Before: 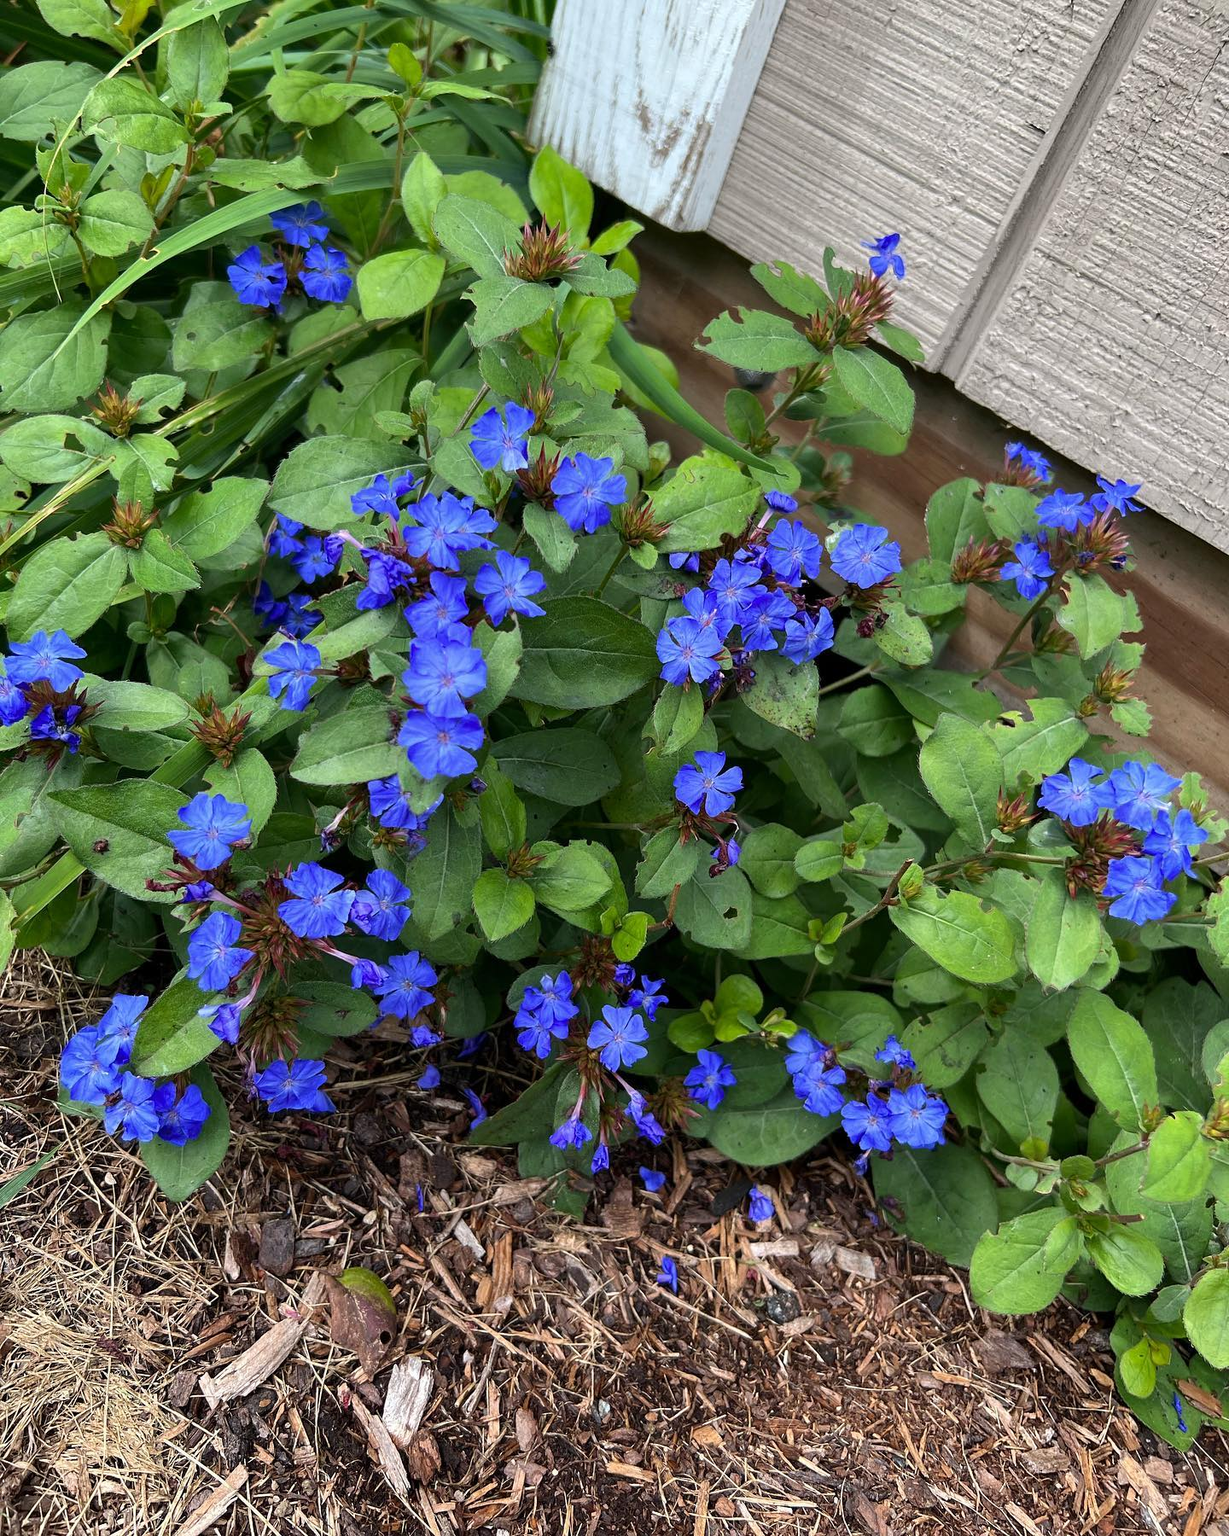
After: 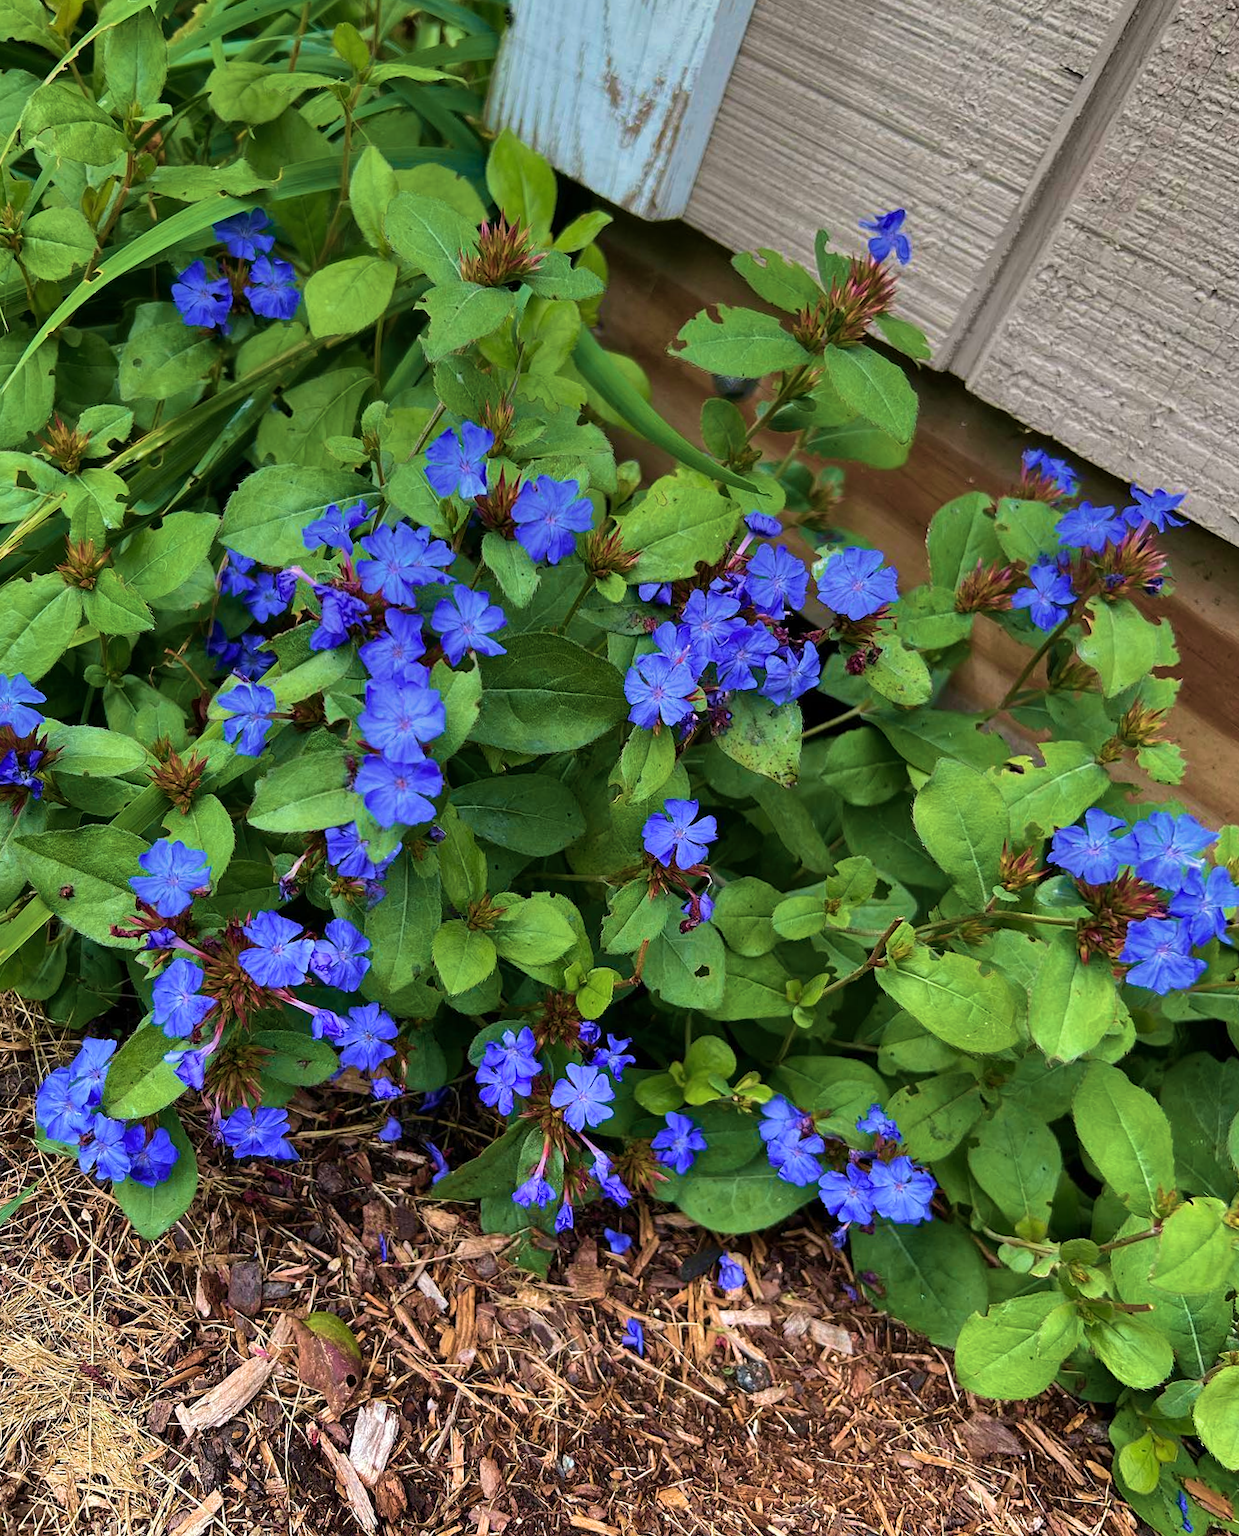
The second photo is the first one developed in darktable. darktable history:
velvia: strength 74%
rotate and perspective: rotation 0.062°, lens shift (vertical) 0.115, lens shift (horizontal) -0.133, crop left 0.047, crop right 0.94, crop top 0.061, crop bottom 0.94
graduated density: on, module defaults
shadows and highlights: white point adjustment 1, soften with gaussian
exposure: compensate highlight preservation false
